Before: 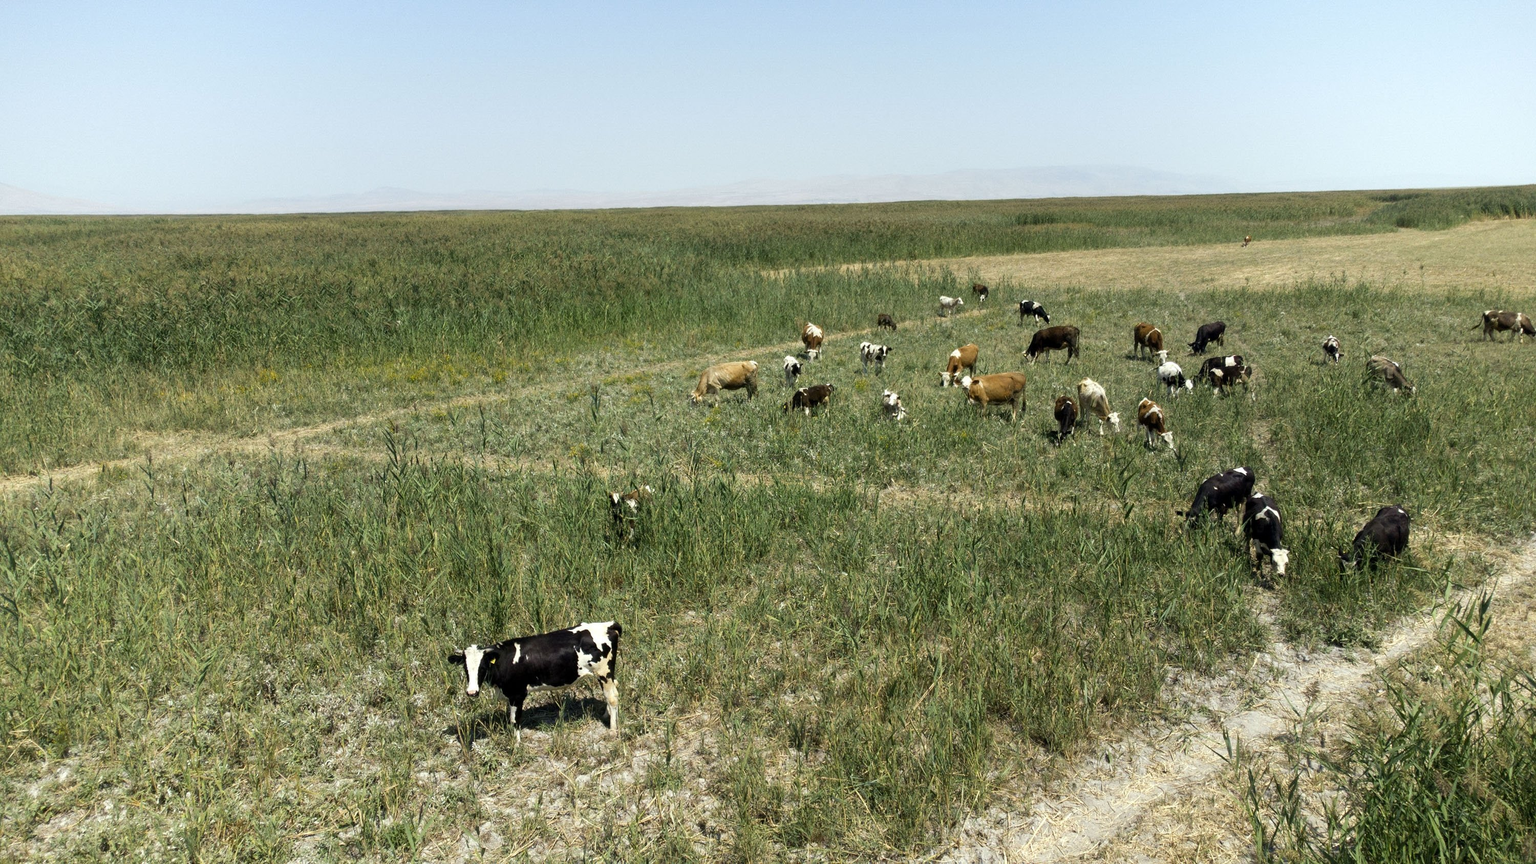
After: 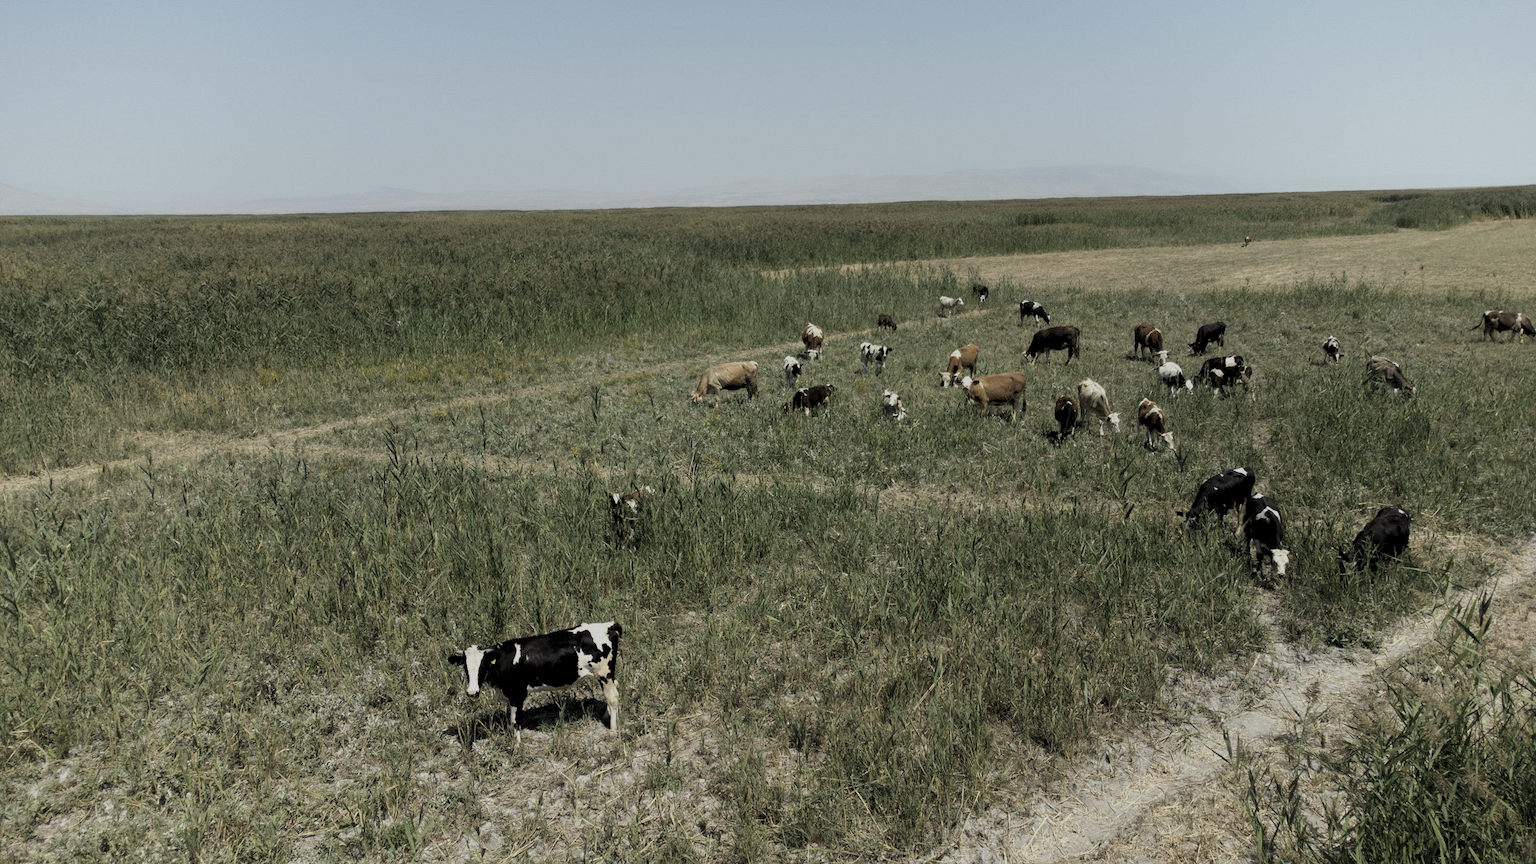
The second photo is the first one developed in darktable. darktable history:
levels: levels [0.116, 0.574, 1]
color balance rgb: perceptual saturation grading › global saturation -27.94%, hue shift -2.27°, contrast -21.26%
color zones: curves: ch1 [(0.077, 0.436) (0.25, 0.5) (0.75, 0.5)]
